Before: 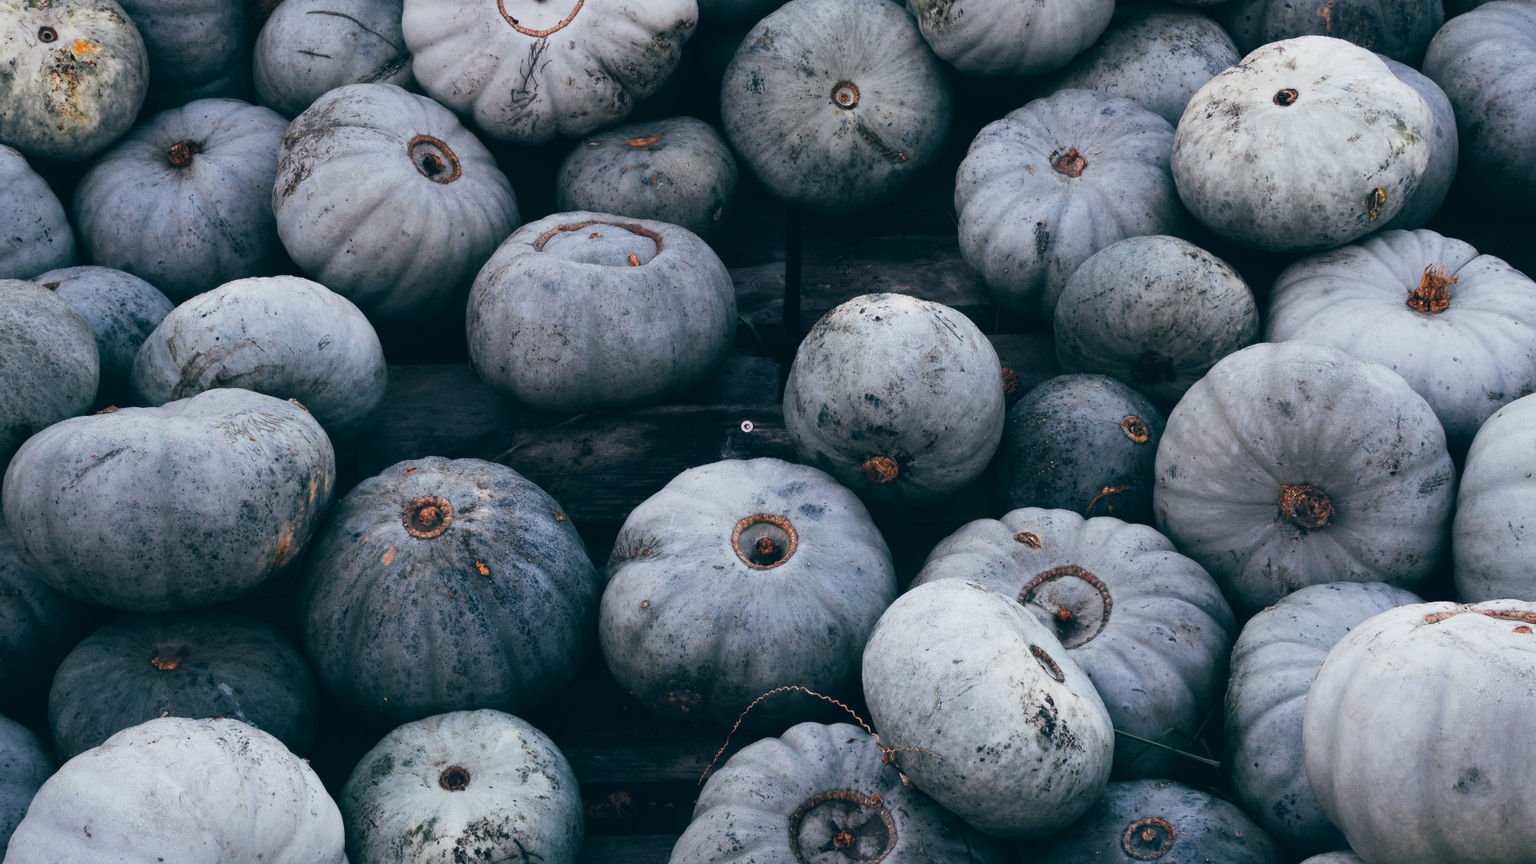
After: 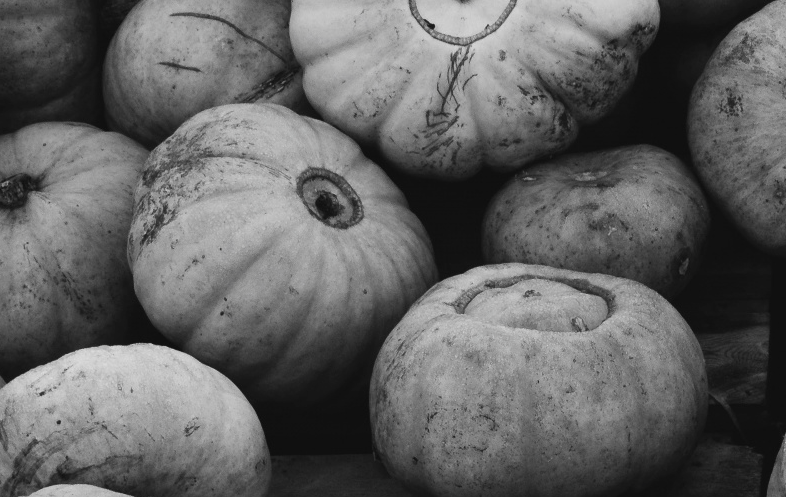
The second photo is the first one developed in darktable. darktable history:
crop and rotate: left 11.105%, top 0.111%, right 47.938%, bottom 53.858%
contrast brightness saturation: saturation -0.999
